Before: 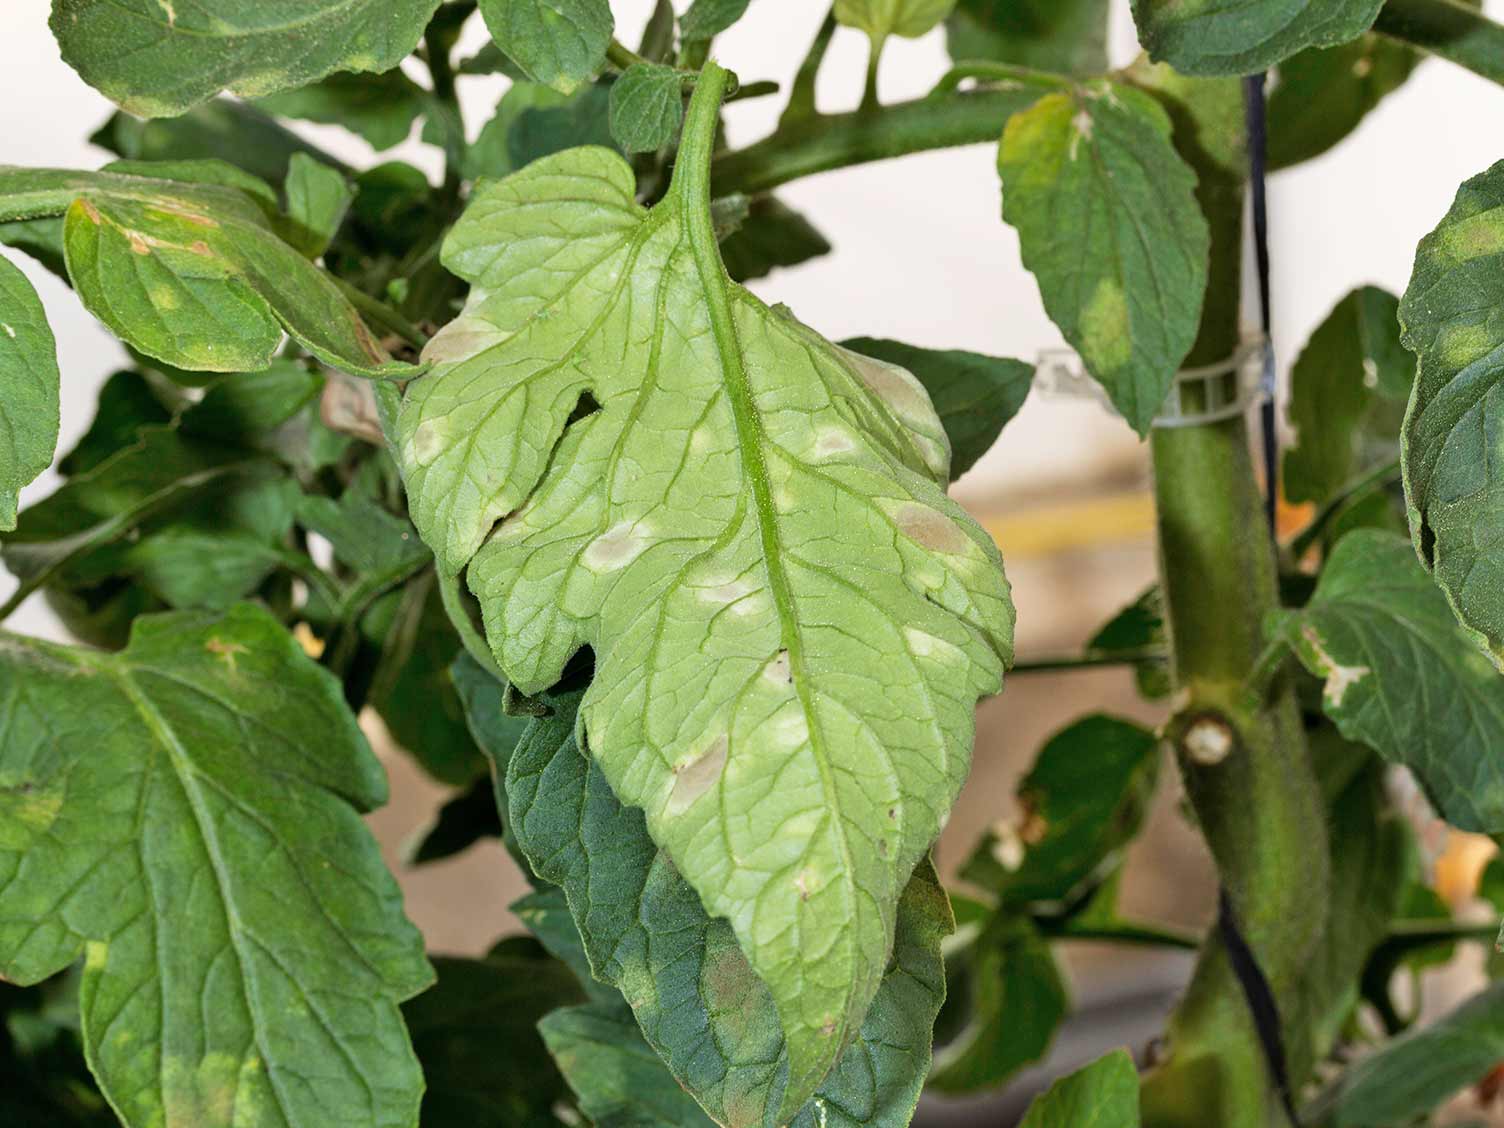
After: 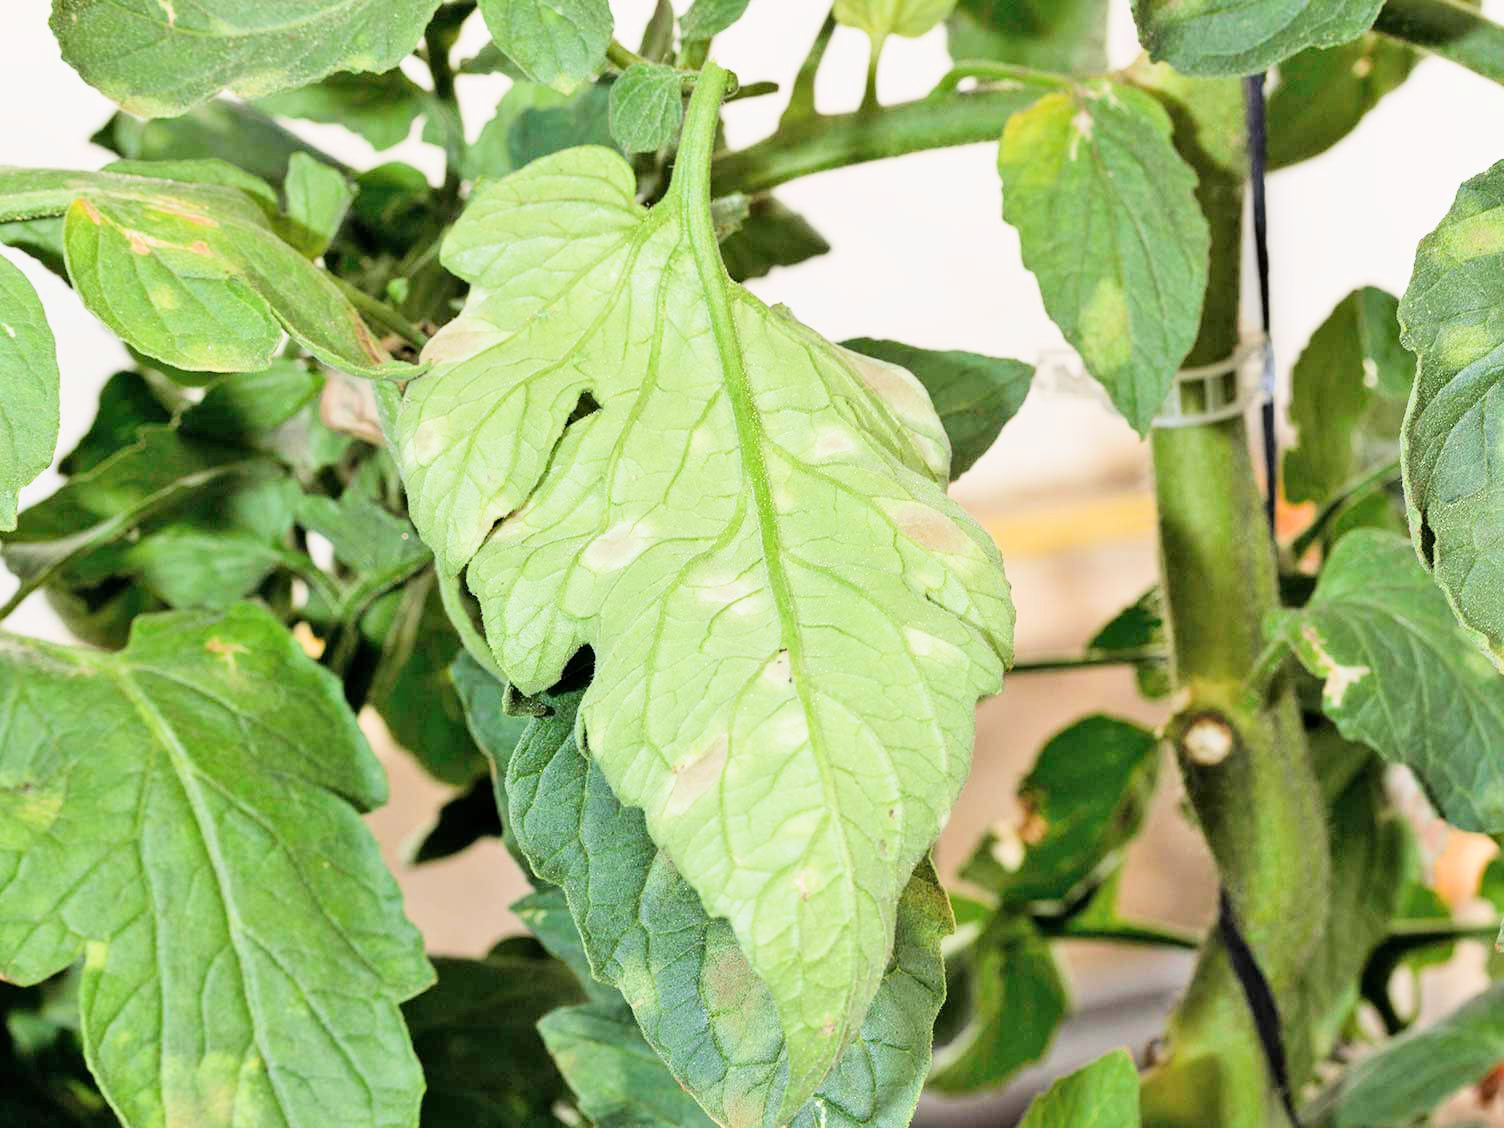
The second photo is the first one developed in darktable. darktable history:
exposure: black level correction 0, exposure 1.5 EV, compensate exposure bias true, compensate highlight preservation false
filmic rgb: black relative exposure -7.65 EV, white relative exposure 4.56 EV, hardness 3.61, contrast 1.05
